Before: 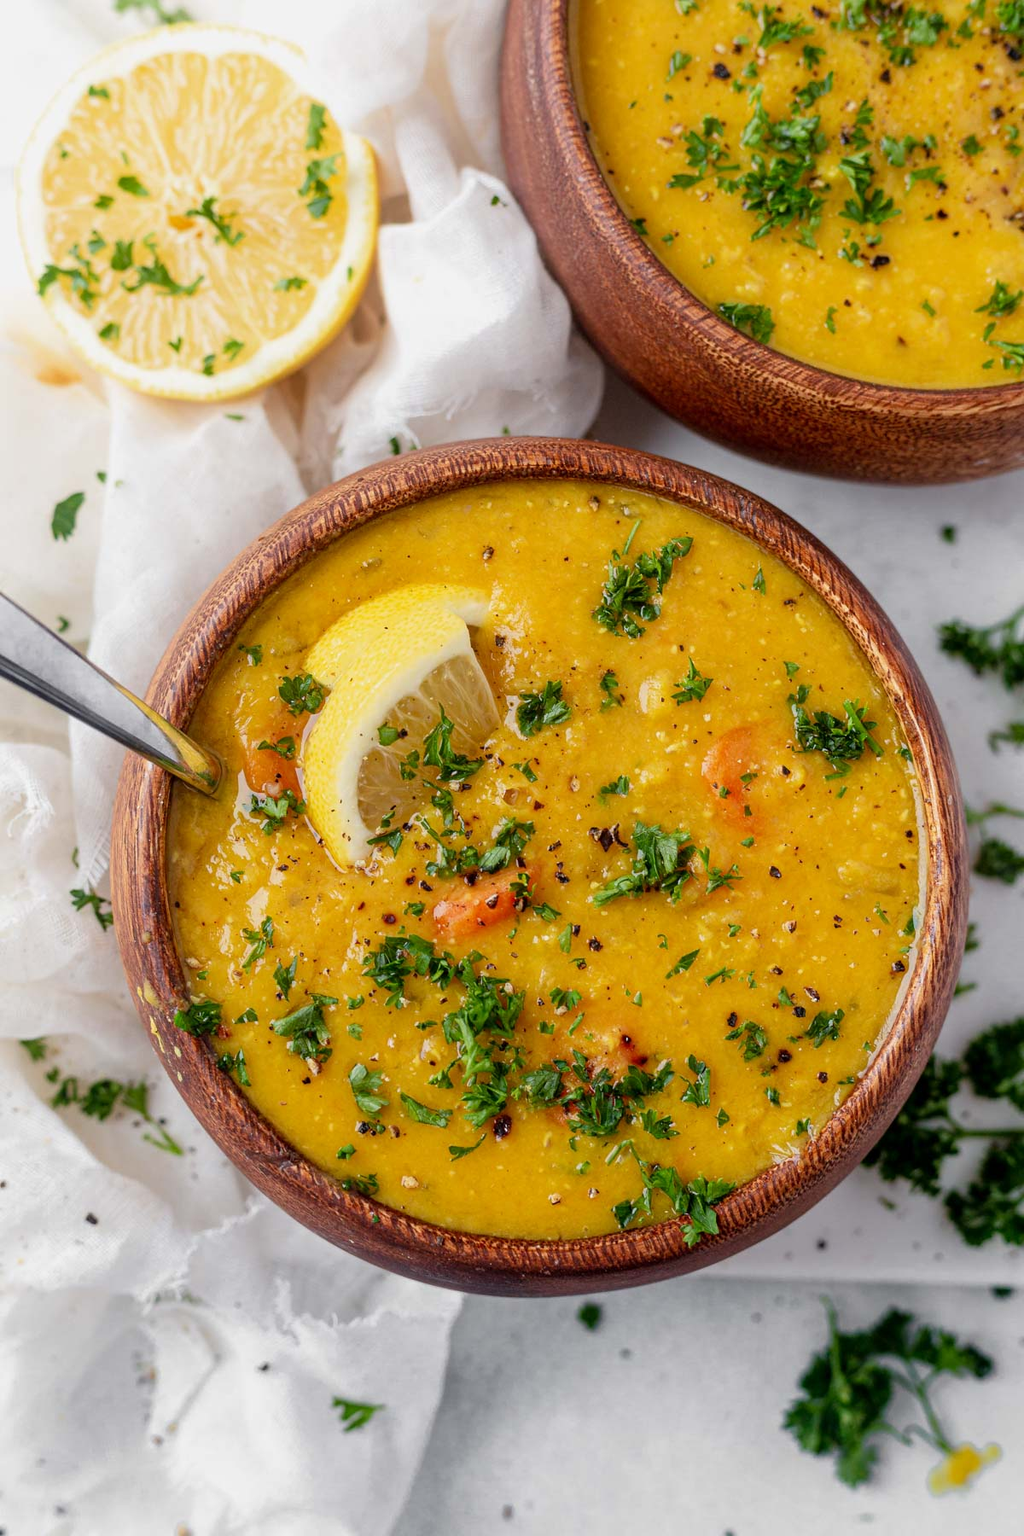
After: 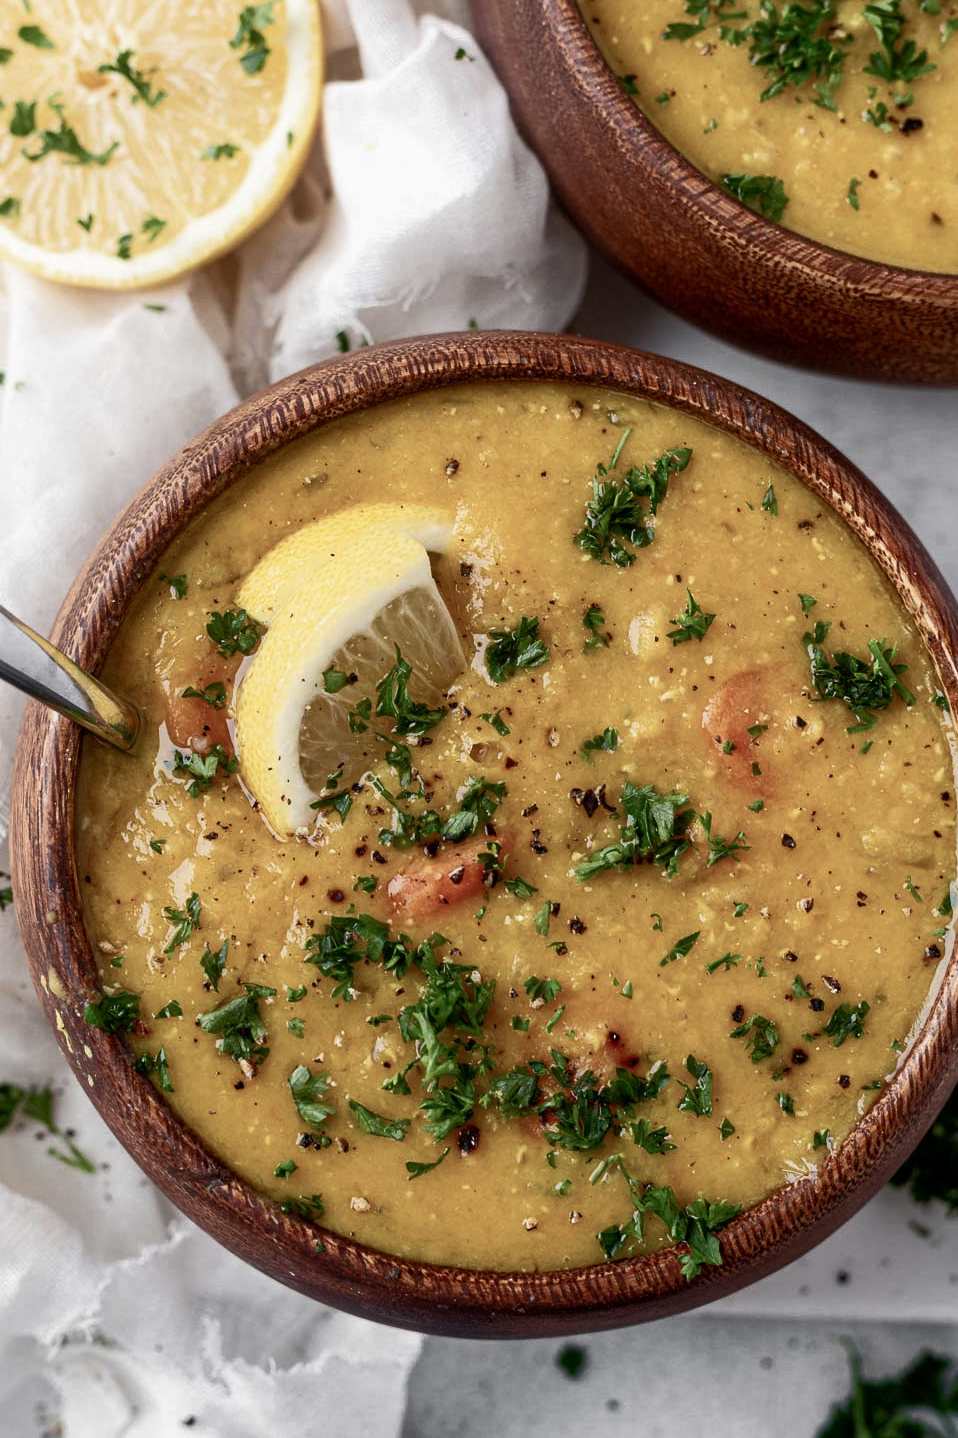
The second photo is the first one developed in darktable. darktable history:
color balance rgb: perceptual saturation grading › highlights -31.88%, perceptual saturation grading › mid-tones 5.8%, perceptual saturation grading › shadows 18.12%, perceptual brilliance grading › highlights 3.62%, perceptual brilliance grading › mid-tones -18.12%, perceptual brilliance grading › shadows -41.3%
crop and rotate: left 10.071%, top 10.071%, right 10.02%, bottom 10.02%
